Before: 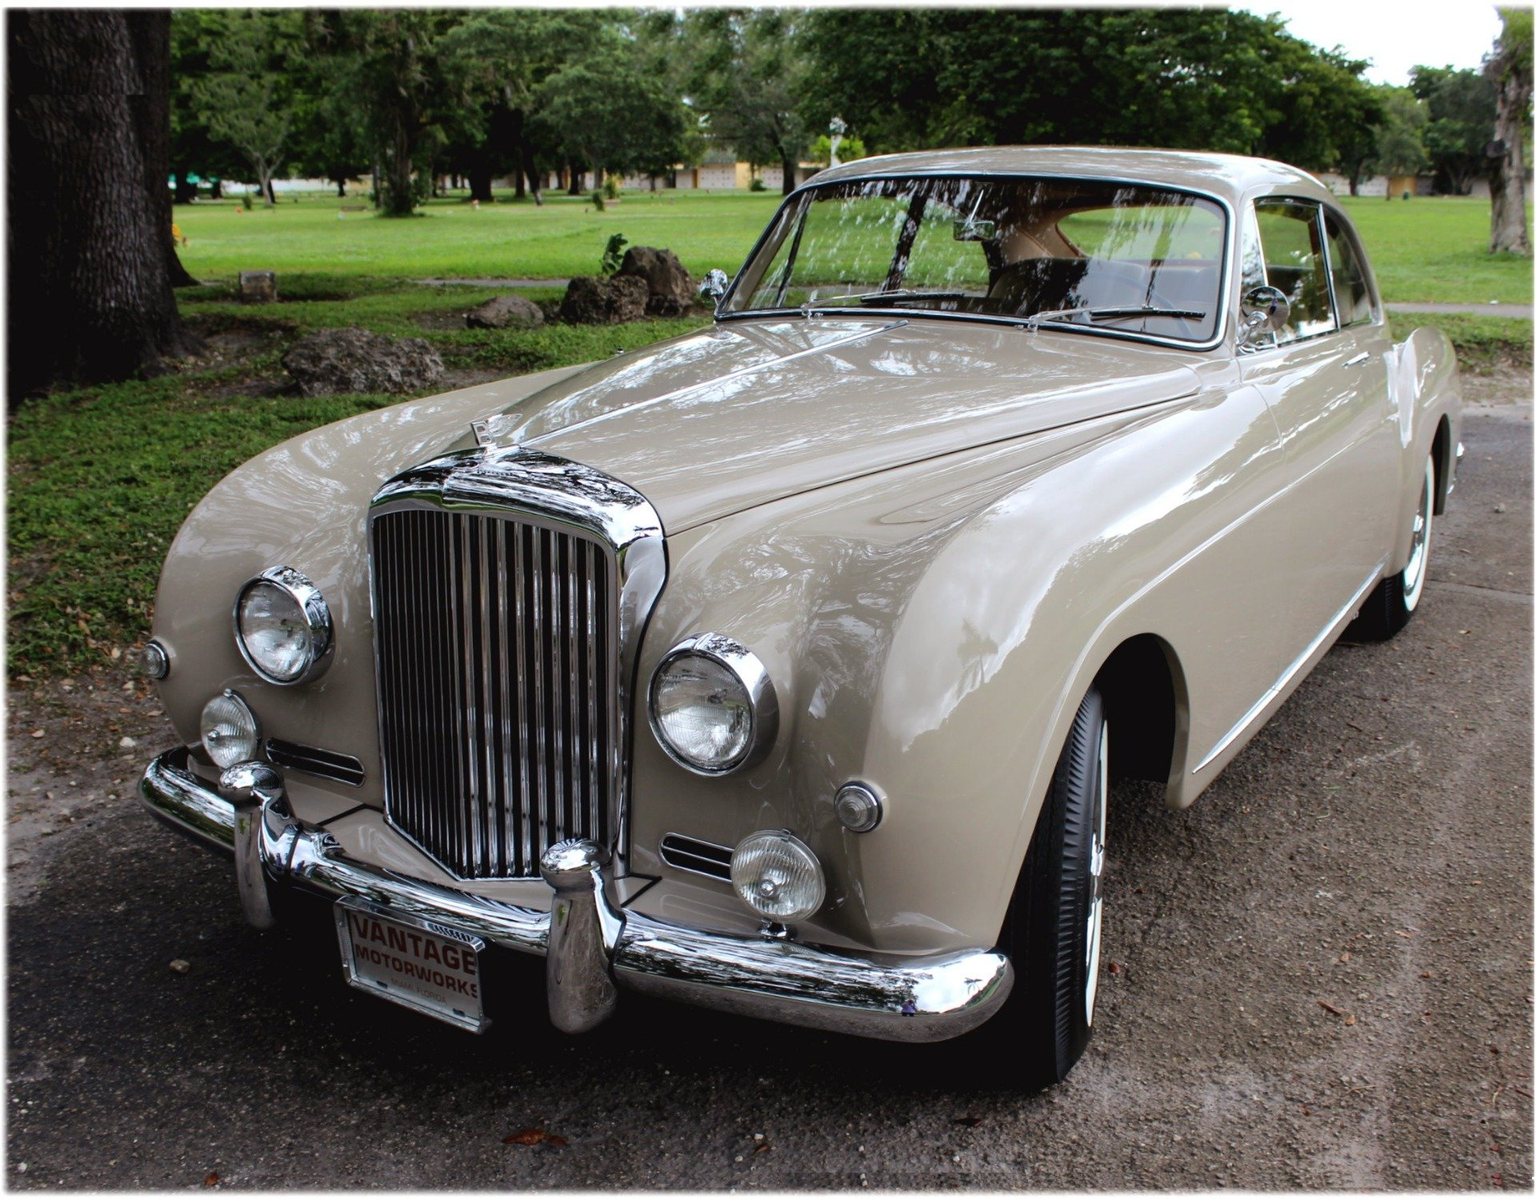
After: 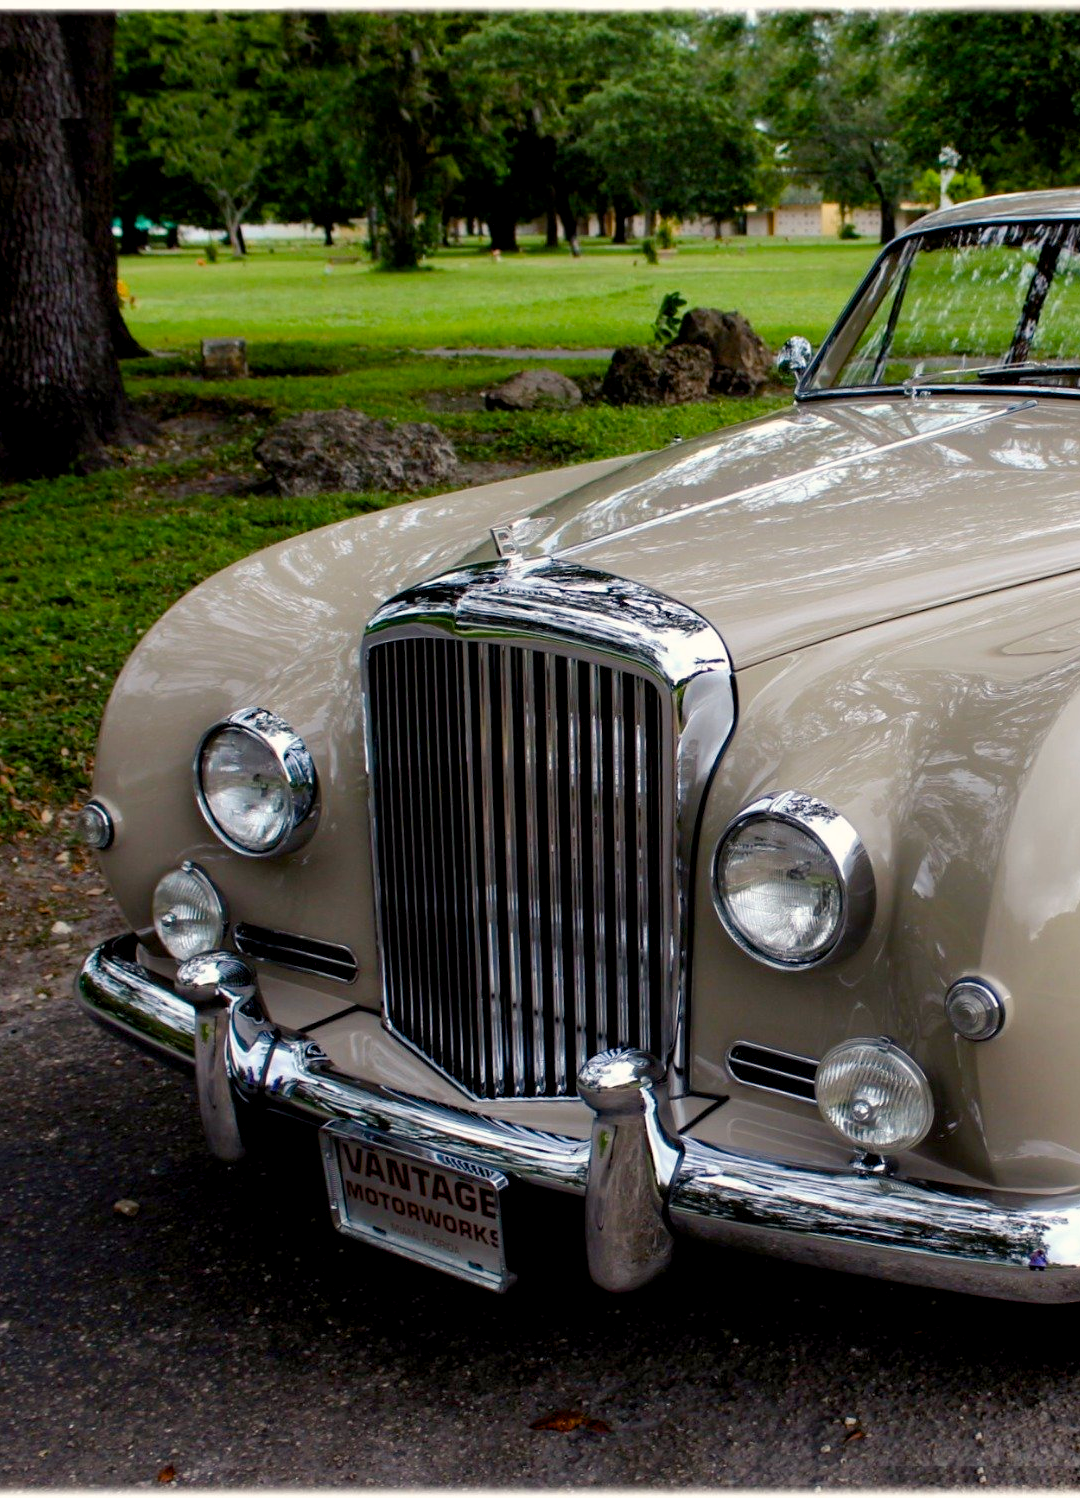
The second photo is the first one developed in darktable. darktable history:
crop: left 5.114%, right 38.589%
color balance rgb: shadows lift › chroma 1%, shadows lift › hue 240.84°, highlights gain › chroma 2%, highlights gain › hue 73.2°, global offset › luminance -0.5%, perceptual saturation grading › global saturation 20%, perceptual saturation grading › highlights -25%, perceptual saturation grading › shadows 50%, global vibrance 15%
